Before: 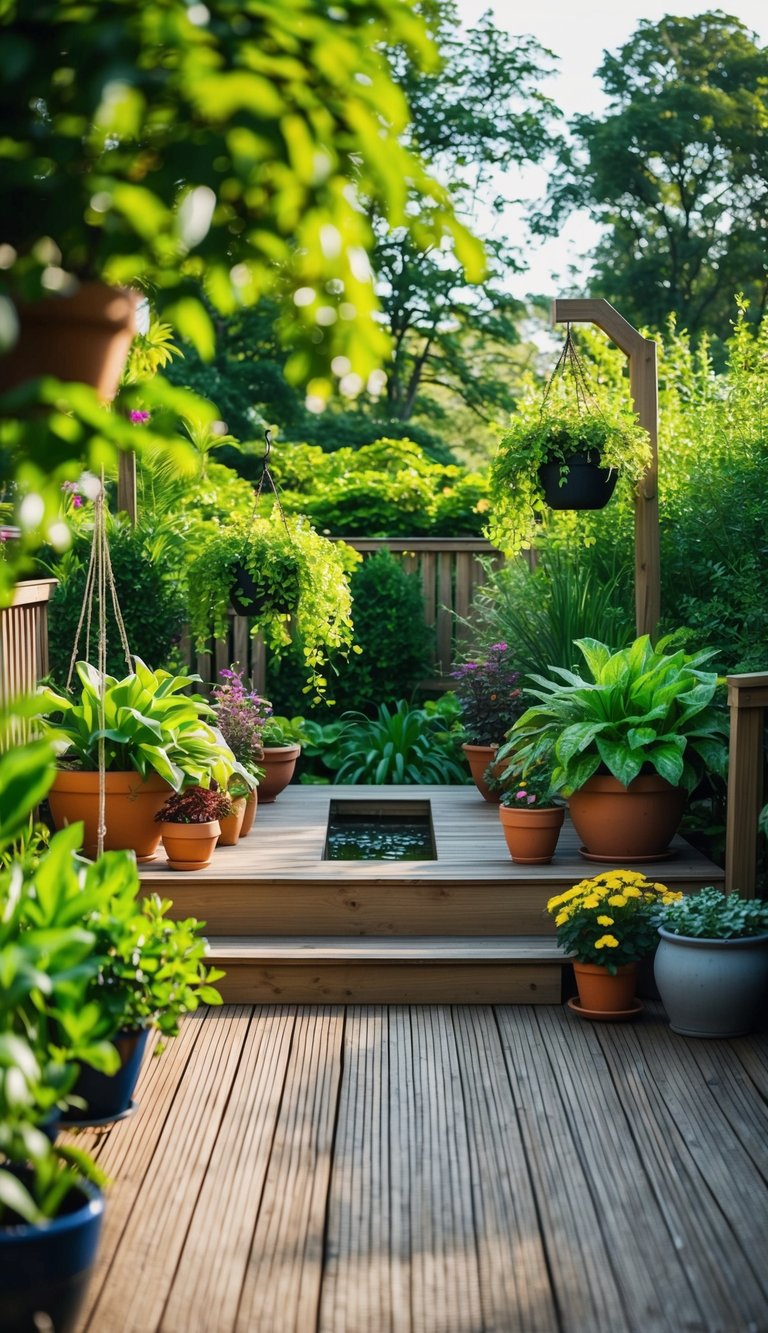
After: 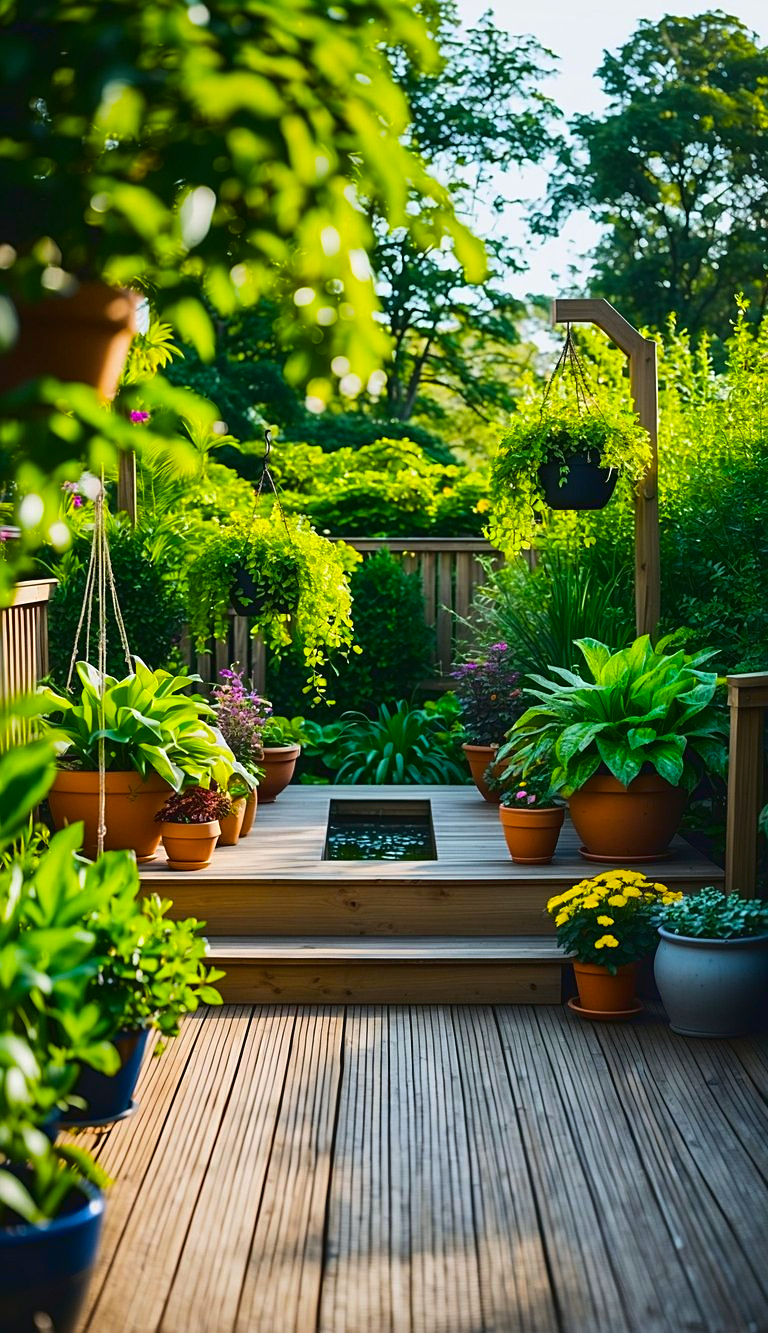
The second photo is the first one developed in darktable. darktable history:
white balance: red 0.982, blue 1.018
tone curve: curves: ch0 [(0, 0.032) (0.181, 0.152) (0.751, 0.762) (1, 1)], color space Lab, linked channels, preserve colors none
color balance rgb: linear chroma grading › global chroma 10%, perceptual saturation grading › global saturation 30%, global vibrance 10%
sharpen: on, module defaults
